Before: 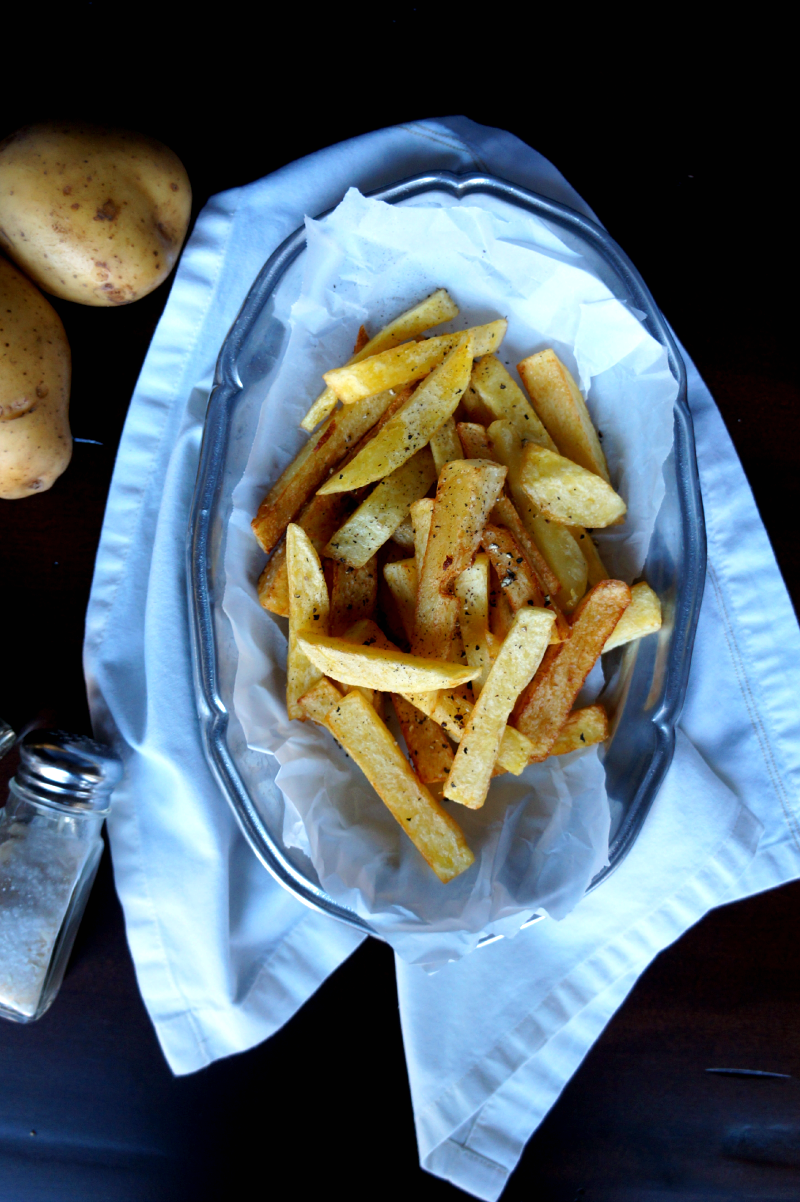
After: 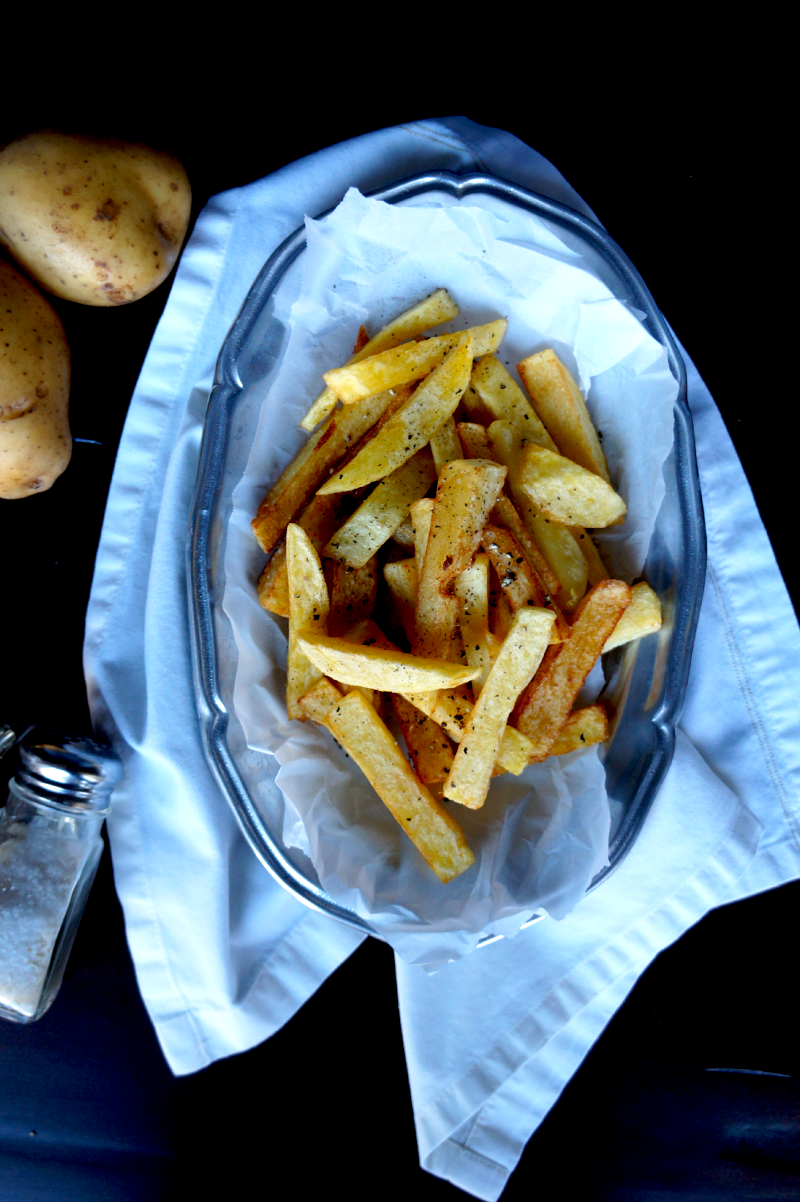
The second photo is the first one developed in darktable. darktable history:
exposure: black level correction 0.009, compensate highlight preservation false
